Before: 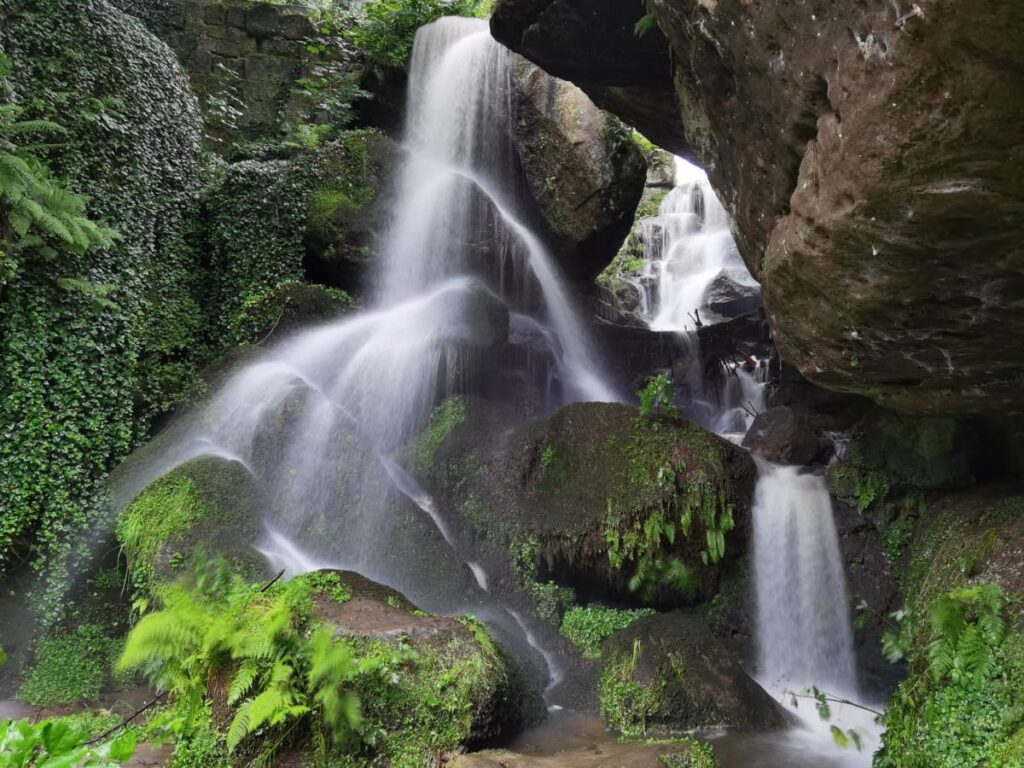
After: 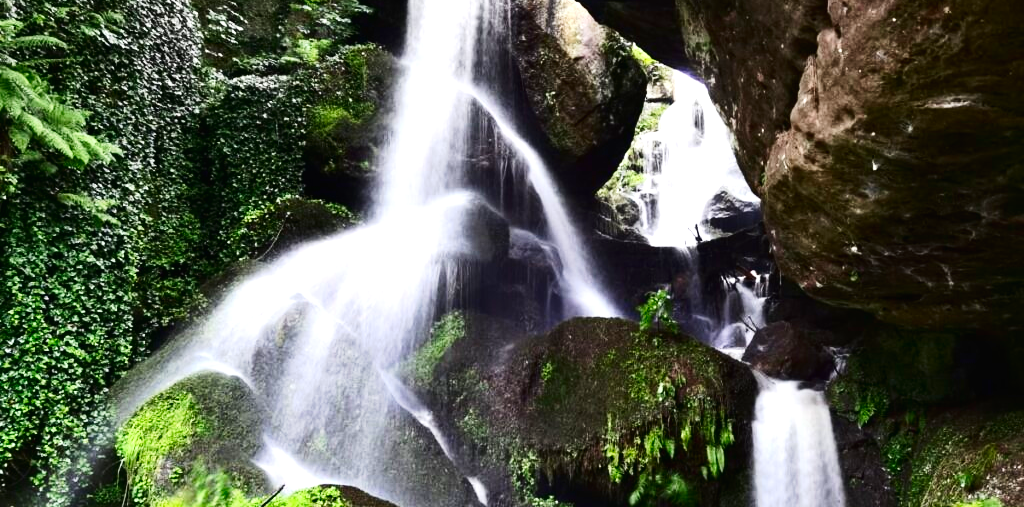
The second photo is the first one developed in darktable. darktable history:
contrast brightness saturation: contrast 0.244, brightness -0.22, saturation 0.137
exposure: exposure 1.093 EV, compensate exposure bias true, compensate highlight preservation false
tone curve: curves: ch0 [(0, 0.009) (0.037, 0.035) (0.131, 0.126) (0.275, 0.28) (0.476, 0.514) (0.617, 0.667) (0.704, 0.759) (0.813, 0.863) (0.911, 0.931) (0.997, 1)]; ch1 [(0, 0) (0.318, 0.271) (0.444, 0.438) (0.493, 0.496) (0.508, 0.5) (0.534, 0.535) (0.57, 0.582) (0.65, 0.664) (0.746, 0.764) (1, 1)]; ch2 [(0, 0) (0.246, 0.24) (0.36, 0.381) (0.415, 0.434) (0.476, 0.492) (0.502, 0.499) (0.522, 0.518) (0.533, 0.534) (0.586, 0.598) (0.634, 0.643) (0.706, 0.717) (0.853, 0.83) (1, 0.951)], preserve colors none
crop: top 11.155%, bottom 22.715%
